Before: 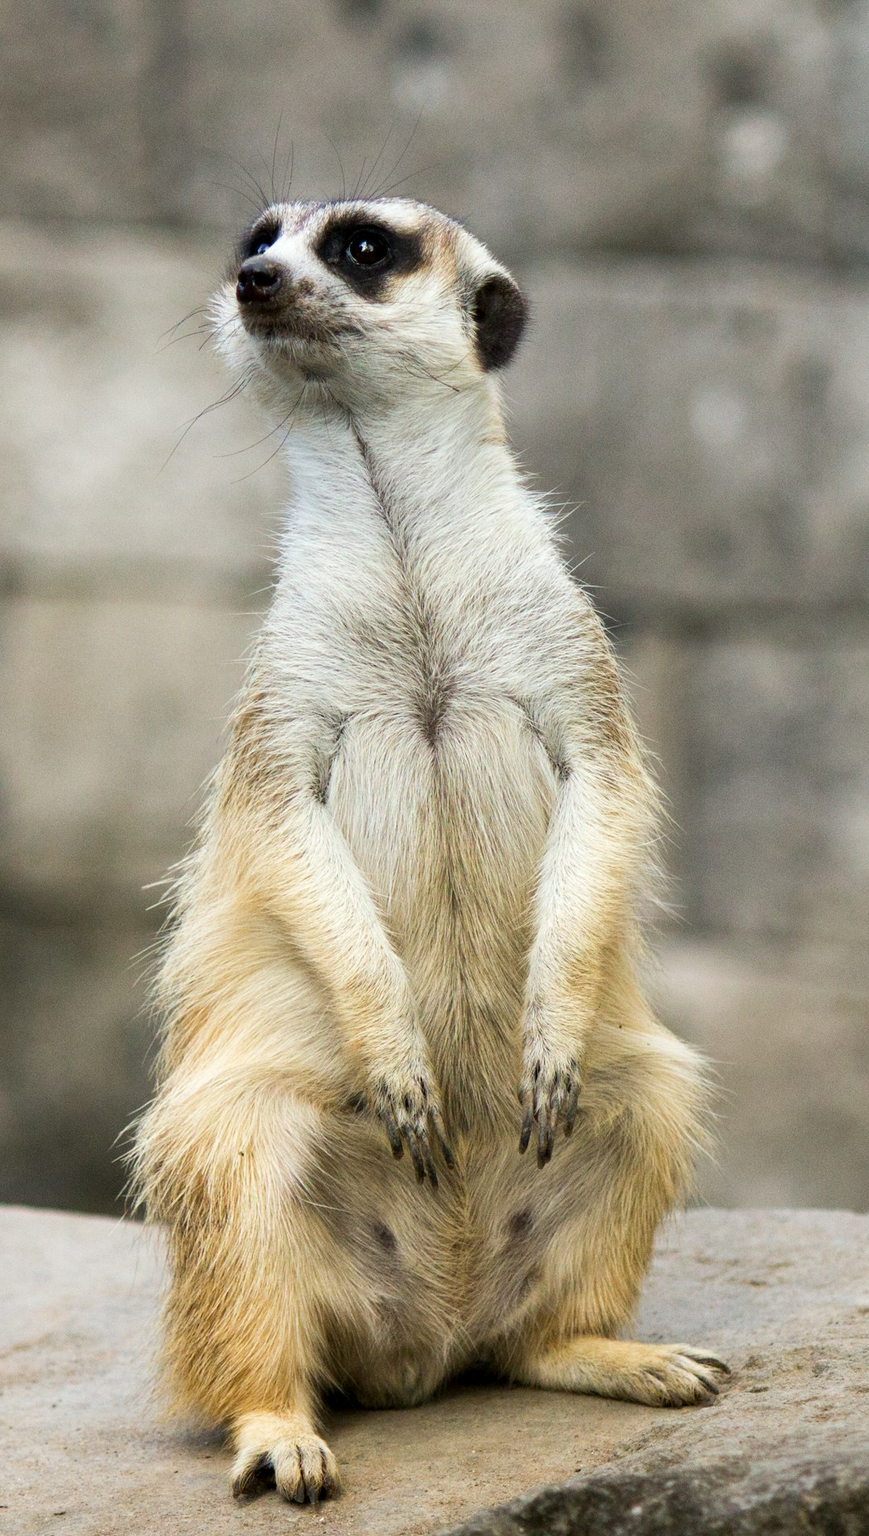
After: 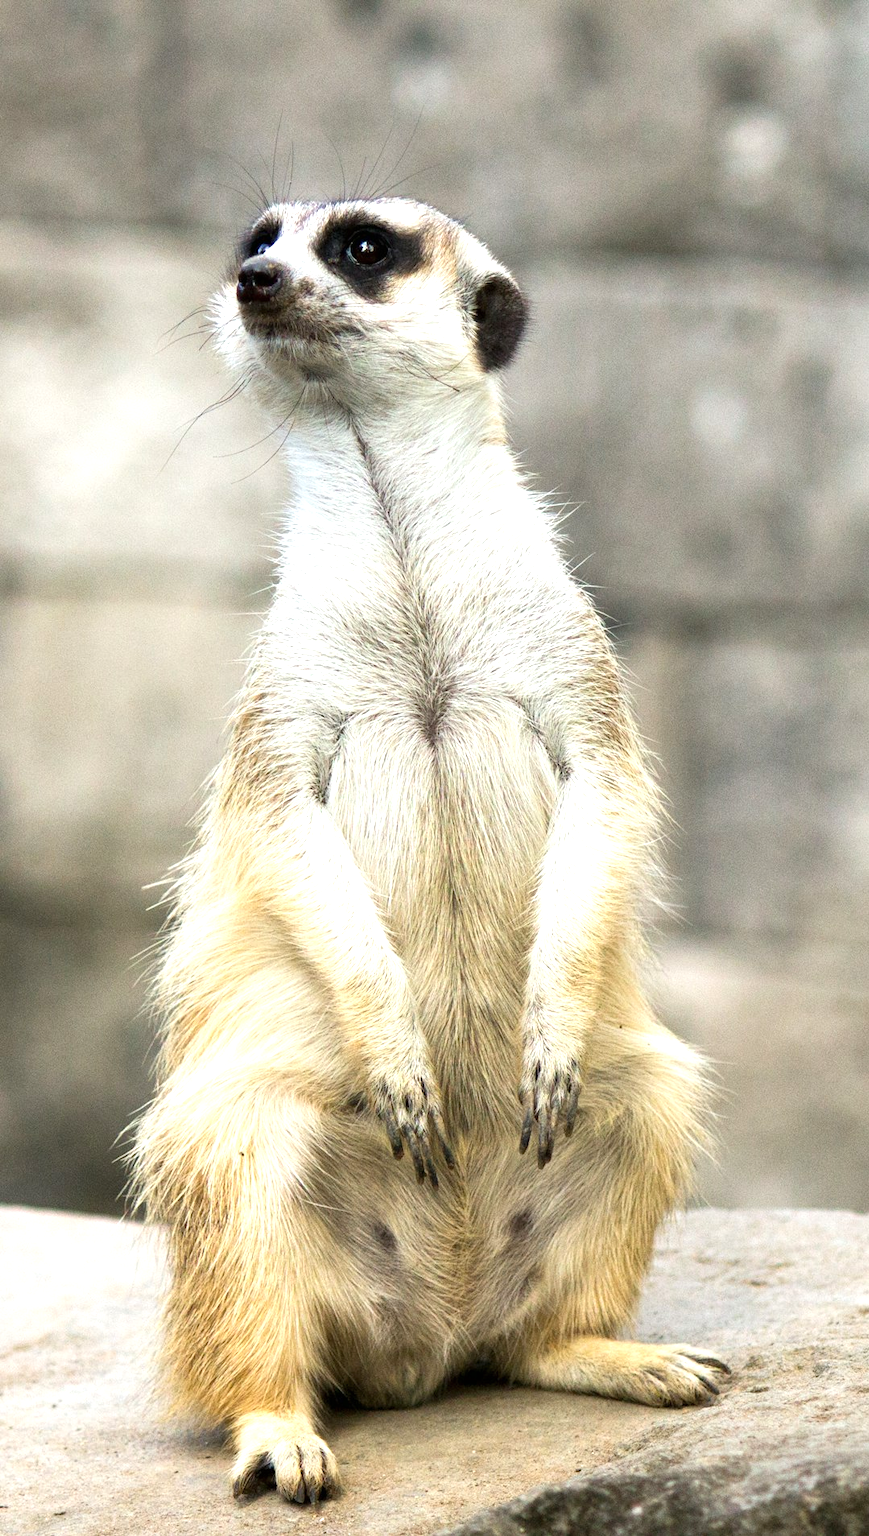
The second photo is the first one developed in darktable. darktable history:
exposure: black level correction 0, exposure 0.7 EV, compensate exposure bias true, compensate highlight preservation false
color zones: curves: ch0 [(0, 0.613) (0.01, 0.613) (0.245, 0.448) (0.498, 0.529) (0.642, 0.665) (0.879, 0.777) (0.99, 0.613)]; ch1 [(0, 0) (0.143, 0) (0.286, 0) (0.429, 0) (0.571, 0) (0.714, 0) (0.857, 0)], mix -93.41%
